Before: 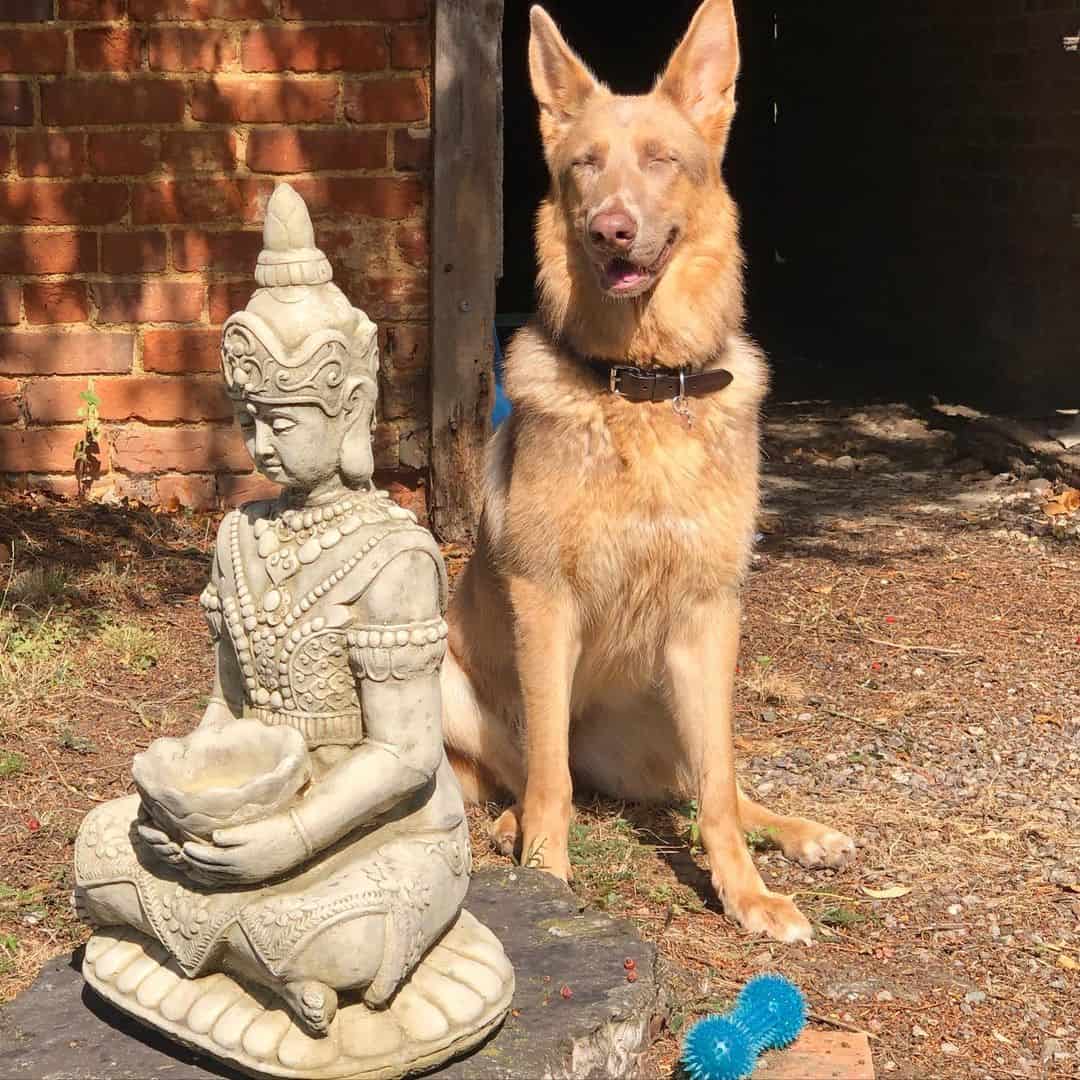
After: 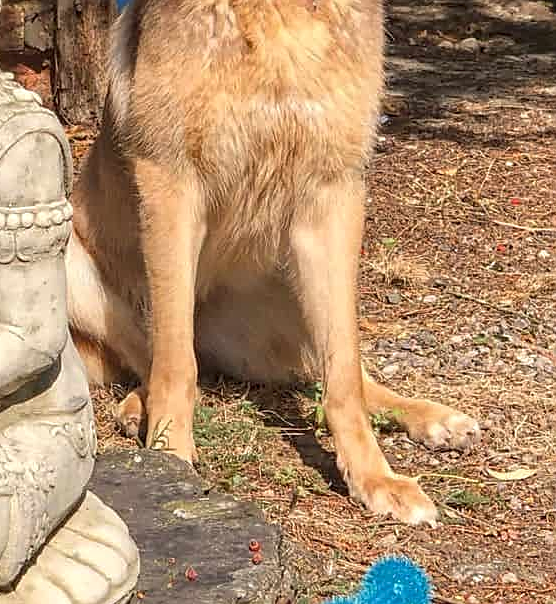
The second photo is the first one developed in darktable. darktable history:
sharpen: on, module defaults
crop: left 34.753%, top 38.753%, right 13.739%, bottom 5.247%
exposure: compensate highlight preservation false
local contrast: on, module defaults
